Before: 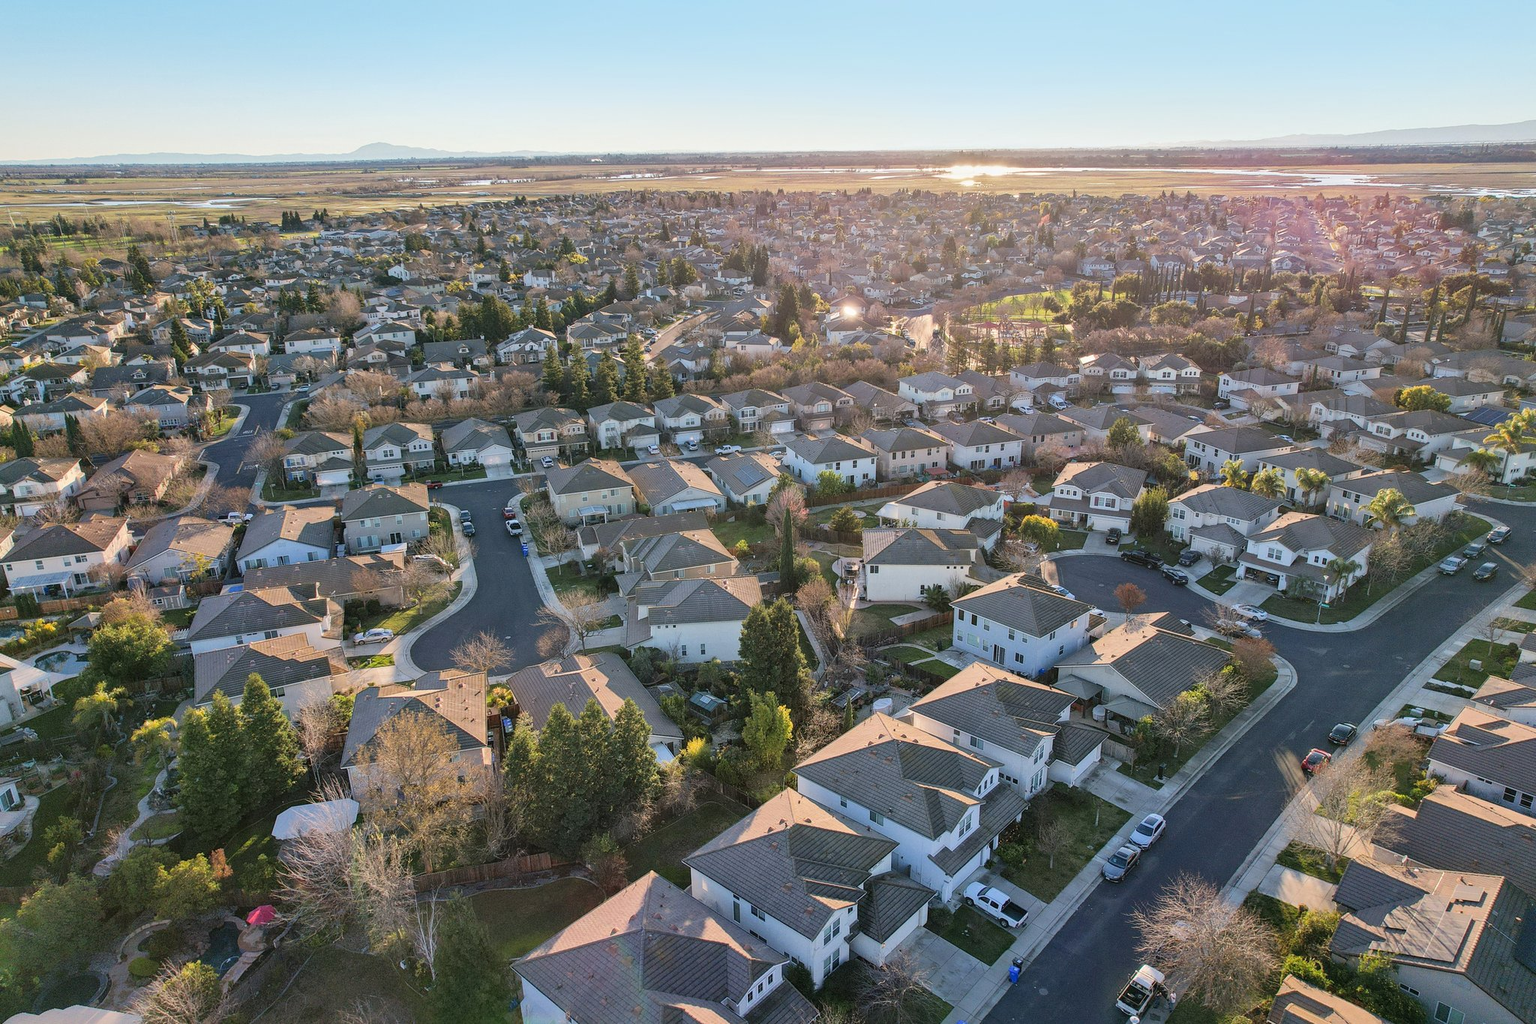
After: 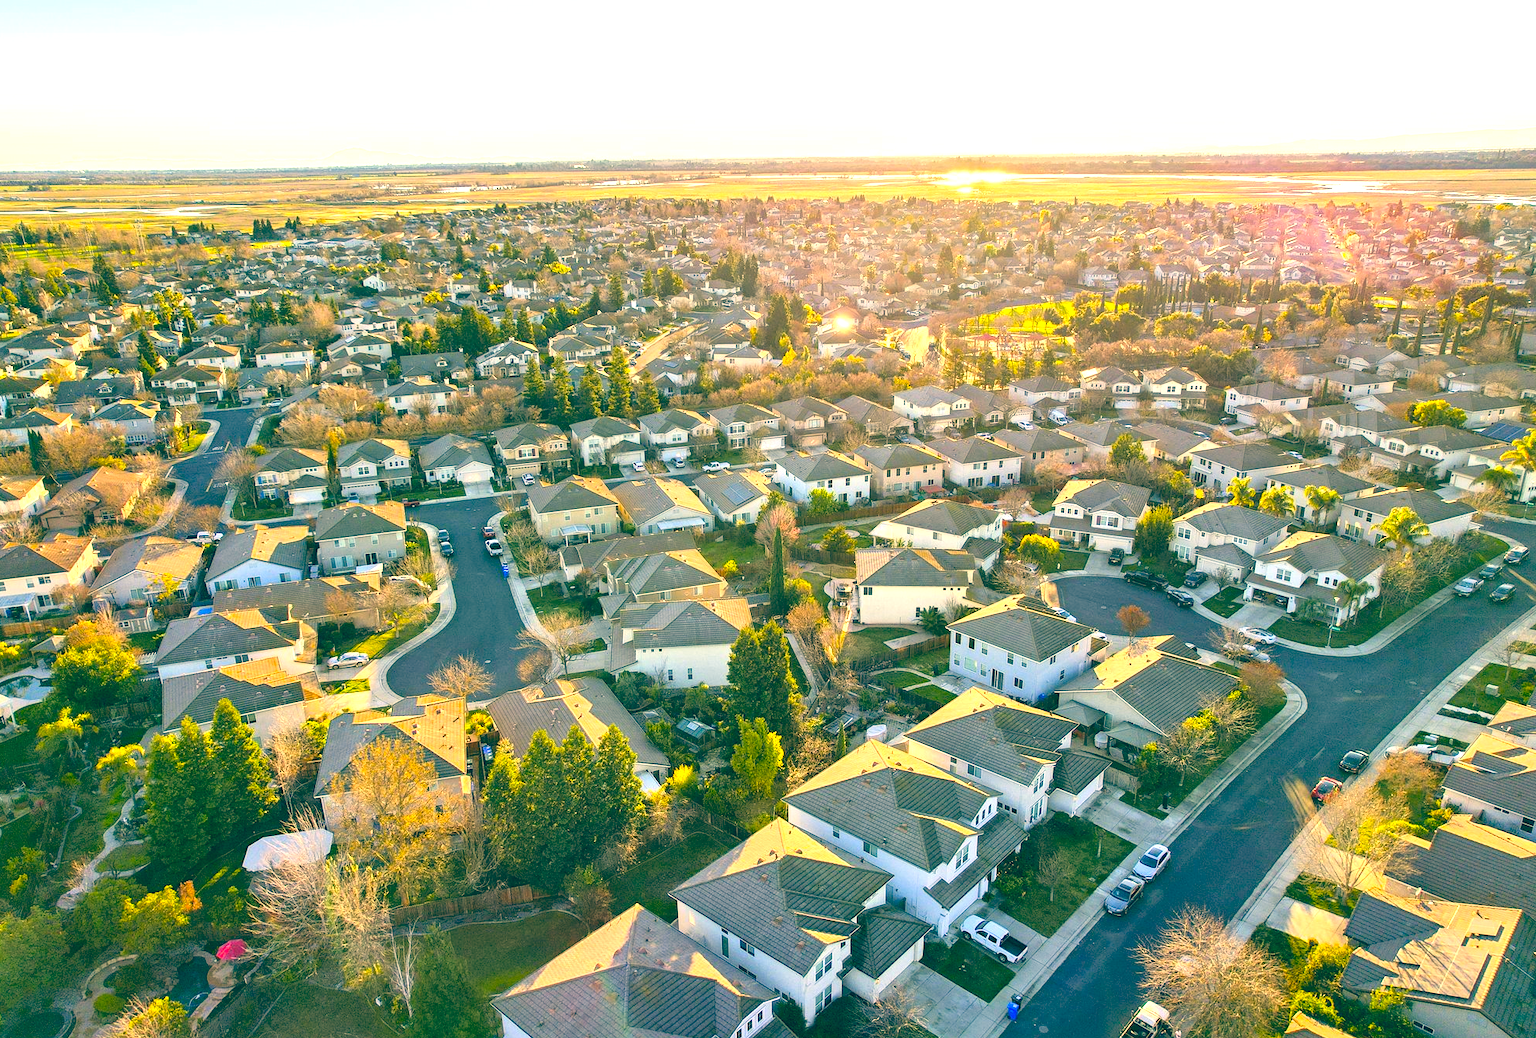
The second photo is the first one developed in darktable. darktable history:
color balance rgb: linear chroma grading › global chroma 15%, perceptual saturation grading › global saturation 30%
crop and rotate: left 2.536%, right 1.107%, bottom 2.246%
exposure: black level correction 0, exposure 1.2 EV, compensate highlight preservation false
color correction: highlights a* 10.32, highlights b* 14.66, shadows a* -9.59, shadows b* -15.02
color balance: lift [1.005, 0.99, 1.007, 1.01], gamma [1, 1.034, 1.032, 0.966], gain [0.873, 1.055, 1.067, 0.933]
